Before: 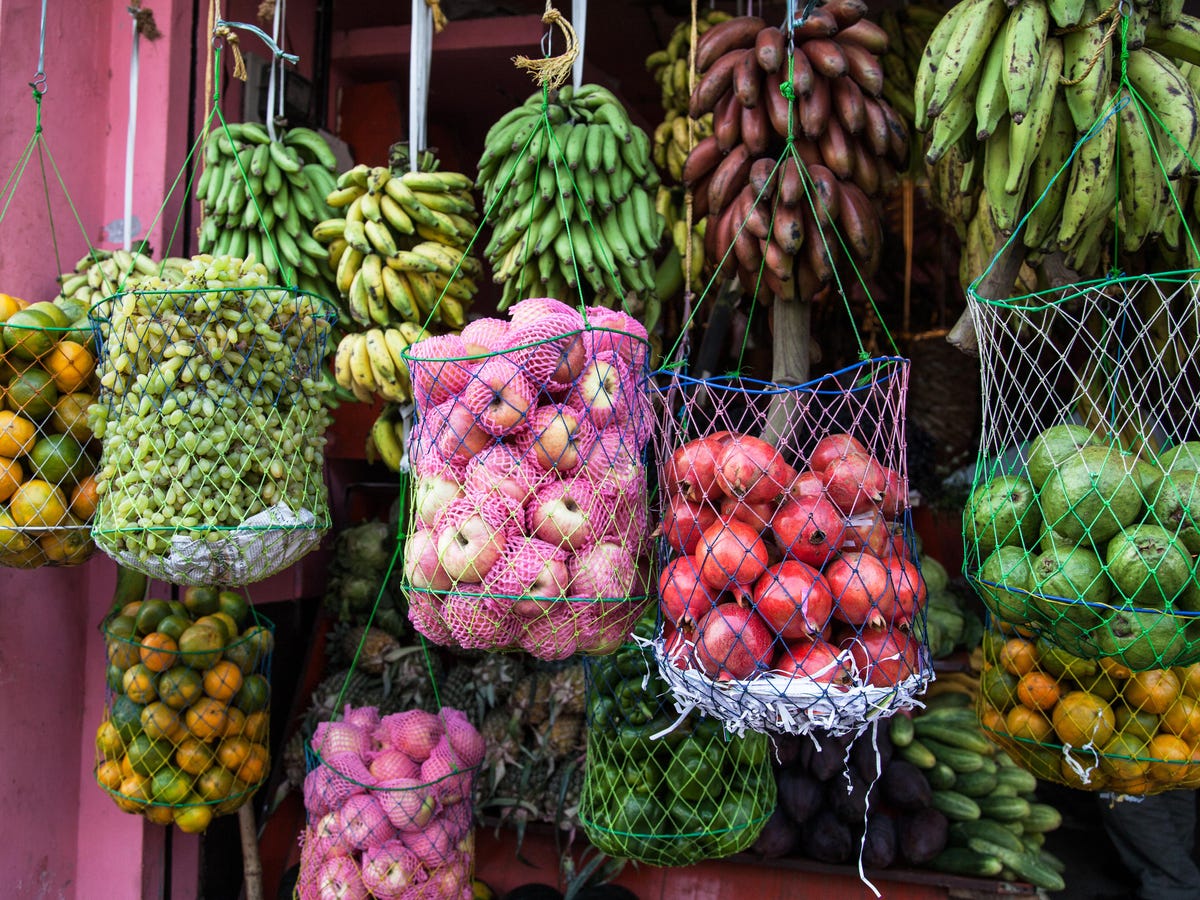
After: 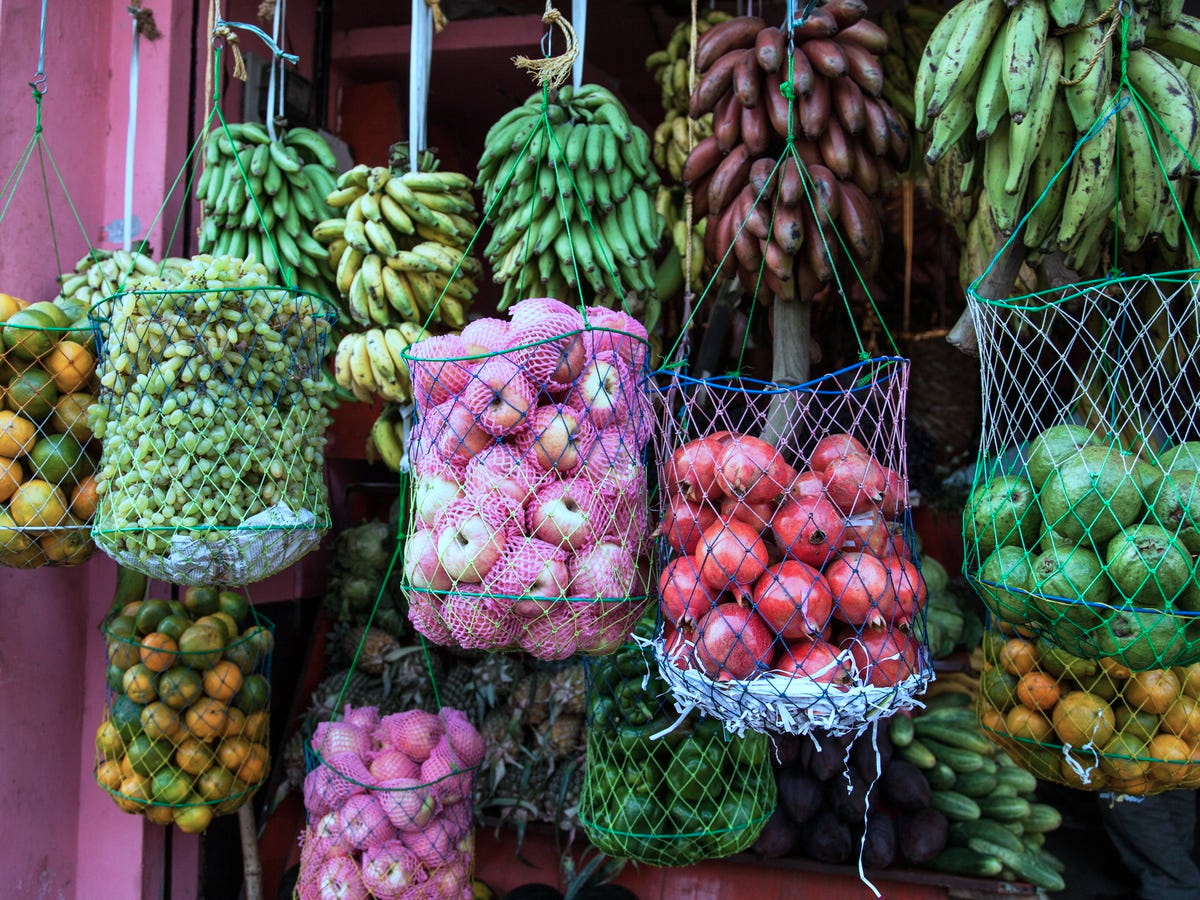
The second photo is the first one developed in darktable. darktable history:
color correction: highlights a* -9.66, highlights b* -21.82
